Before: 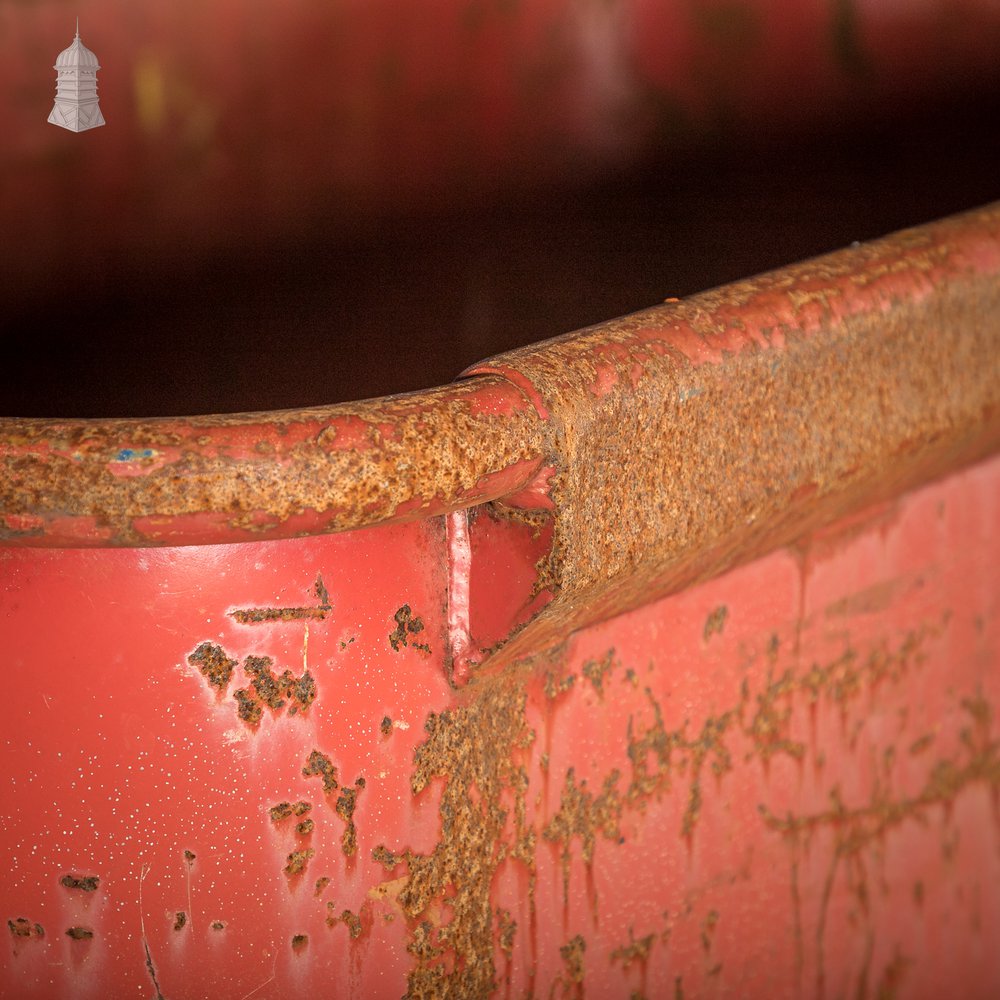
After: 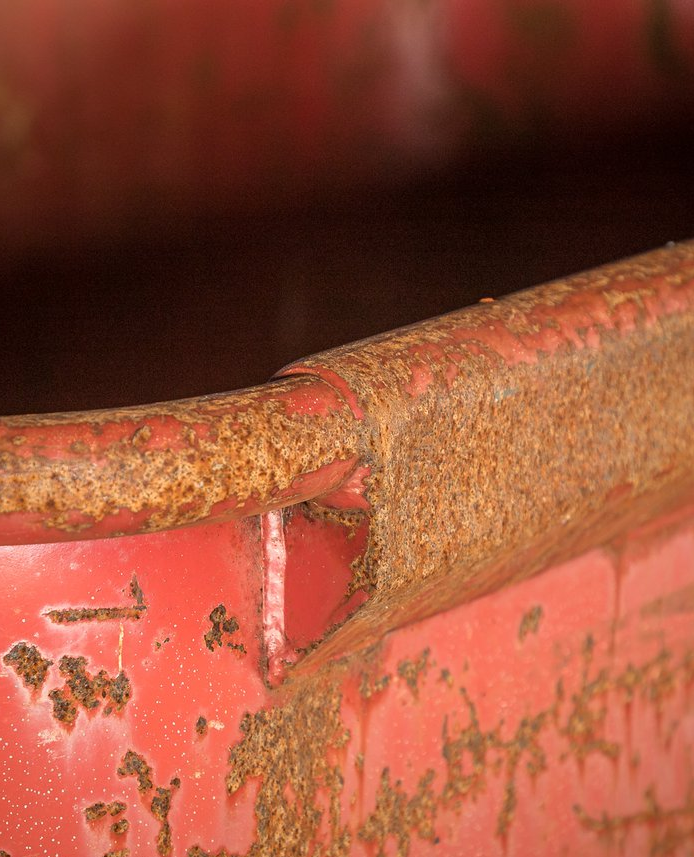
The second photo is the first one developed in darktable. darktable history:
crop: left 18.519%, right 12.067%, bottom 14.242%
